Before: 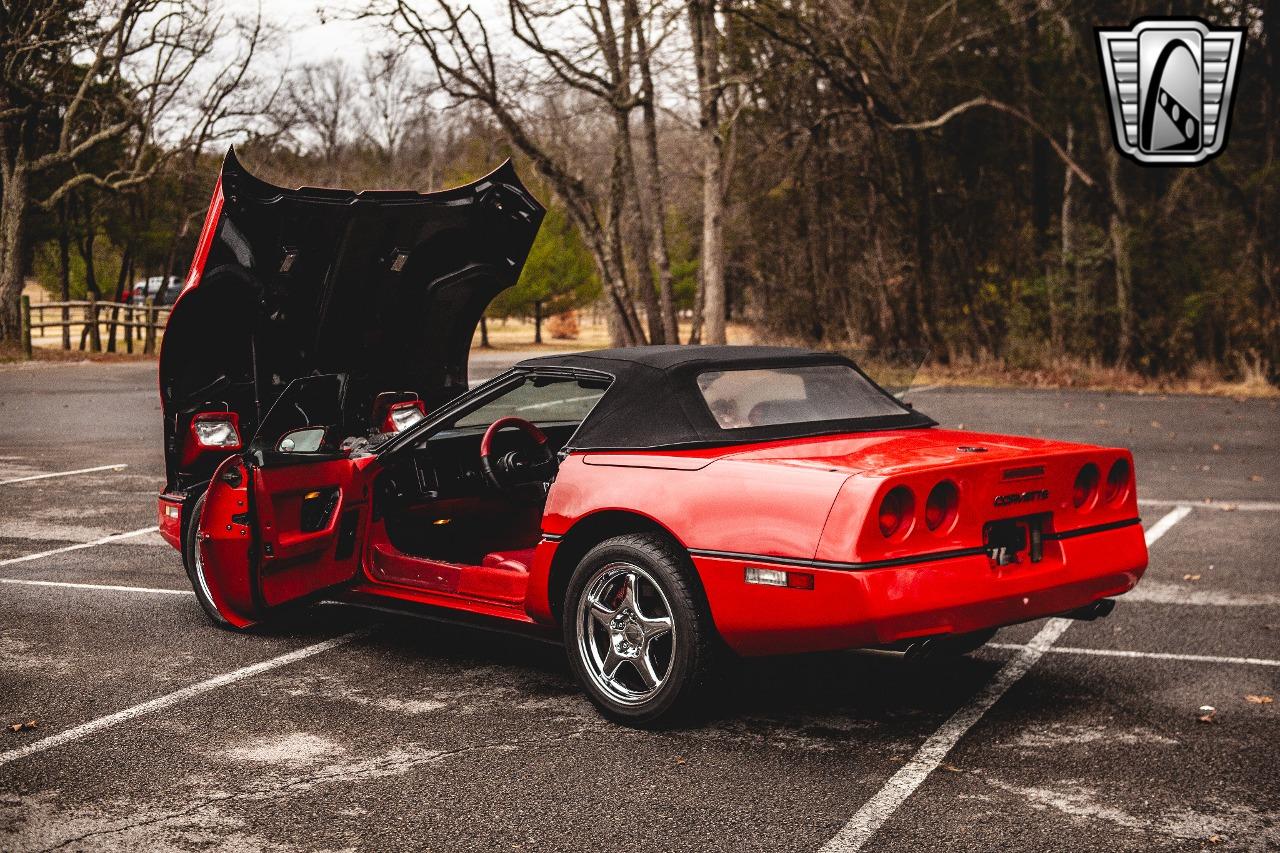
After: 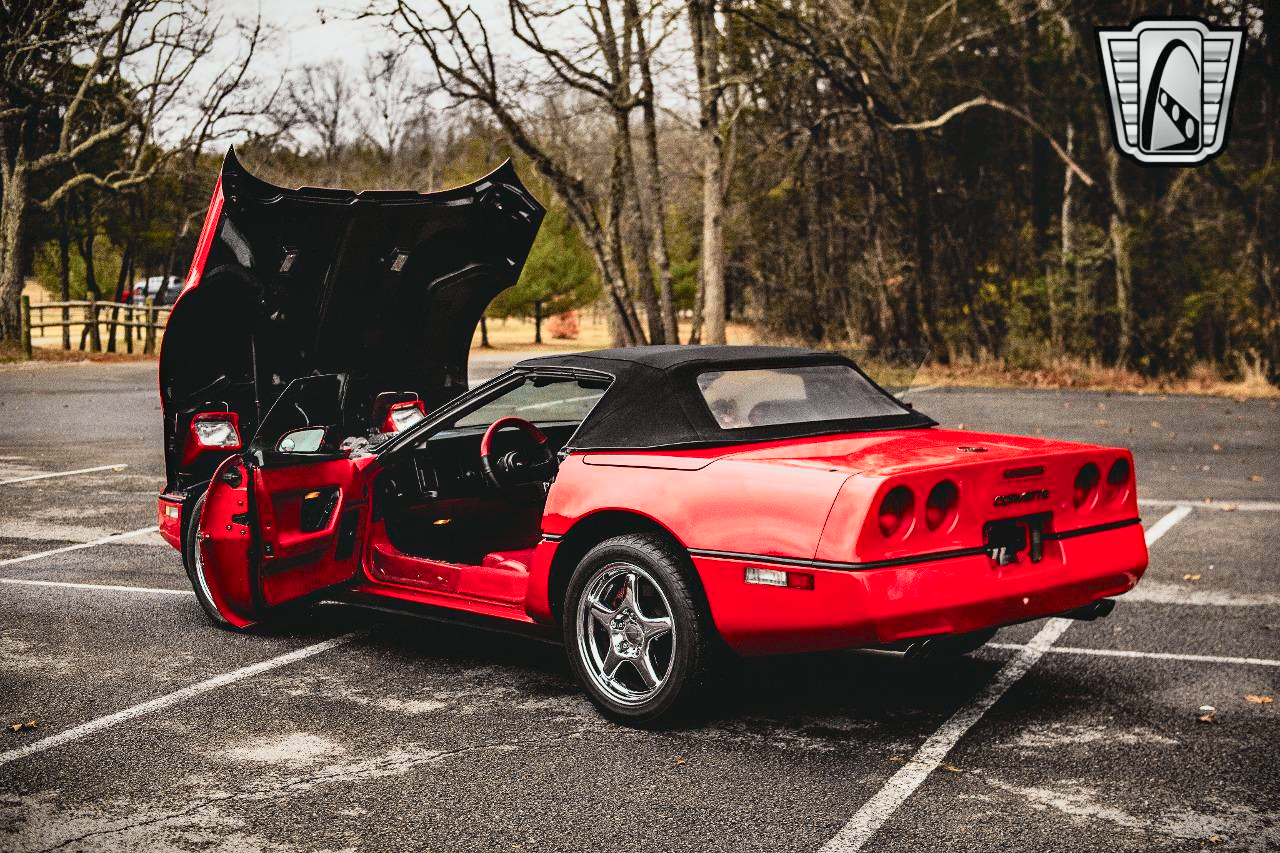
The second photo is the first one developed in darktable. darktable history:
haze removal: adaptive false
vignetting: fall-off start 99.86%, saturation -0.018, width/height ratio 1.31, dithering 8-bit output
tone curve: curves: ch0 [(0, 0.022) (0.114, 0.096) (0.282, 0.299) (0.456, 0.51) (0.613, 0.693) (0.786, 0.843) (0.999, 0.949)]; ch1 [(0, 0) (0.384, 0.365) (0.463, 0.447) (0.486, 0.474) (0.503, 0.5) (0.535, 0.522) (0.555, 0.546) (0.593, 0.599) (0.755, 0.793) (1, 1)]; ch2 [(0, 0) (0.369, 0.375) (0.449, 0.434) (0.501, 0.5) (0.528, 0.517) (0.561, 0.57) (0.612, 0.631) (0.668, 0.659) (1, 1)], color space Lab, independent channels, preserve colors none
shadows and highlights: soften with gaussian
